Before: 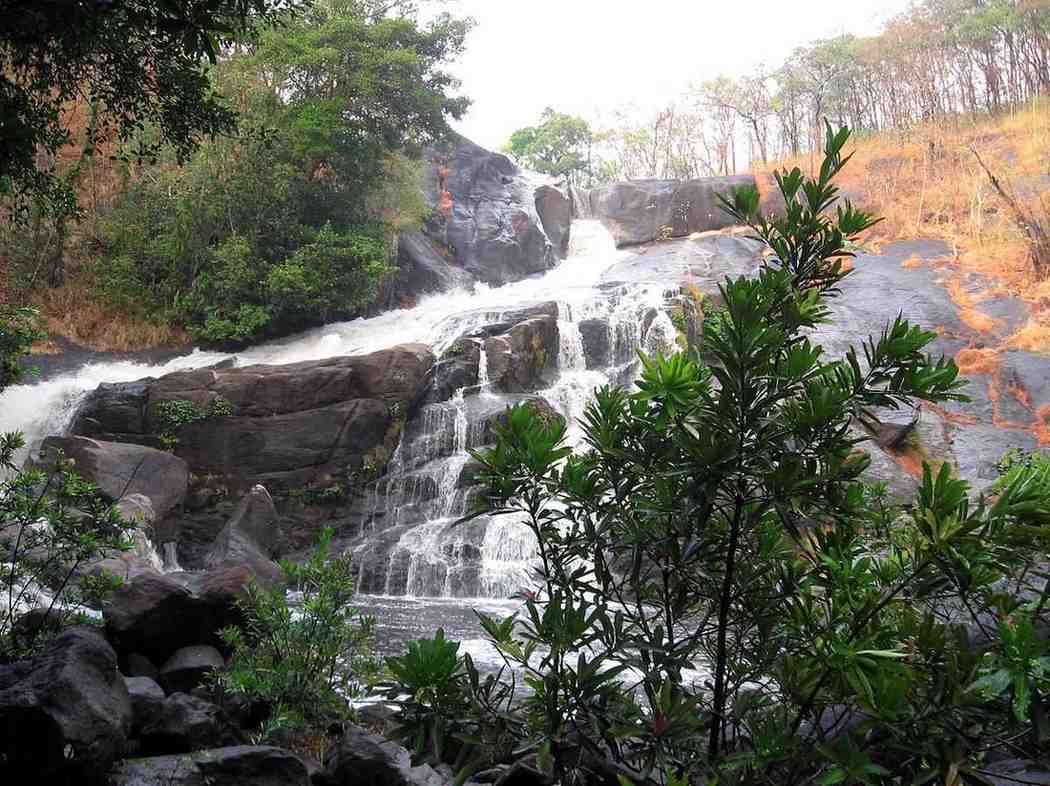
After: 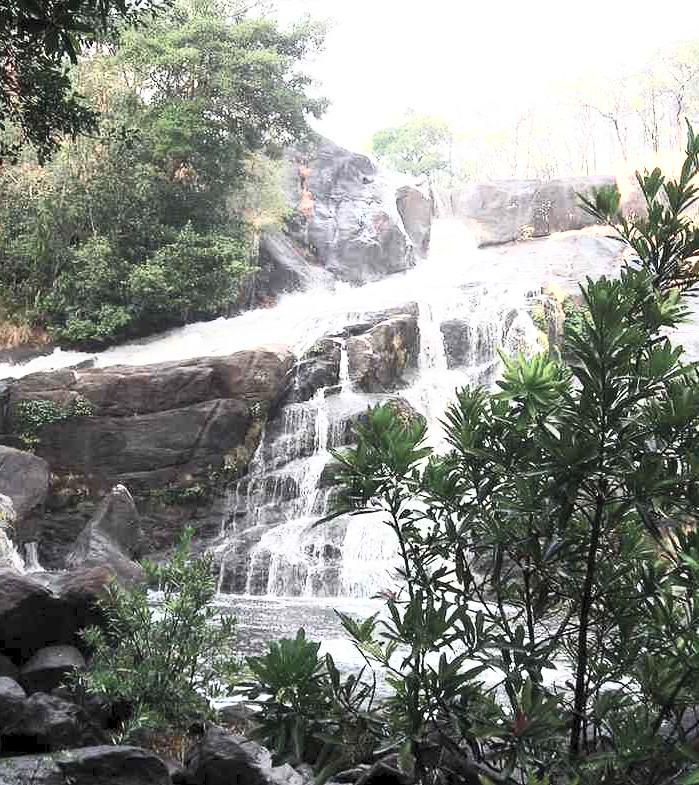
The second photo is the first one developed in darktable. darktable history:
crop and rotate: left 13.342%, right 19.991%
color zones: curves: ch0 [(0.018, 0.548) (0.197, 0.654) (0.425, 0.447) (0.605, 0.658) (0.732, 0.579)]; ch1 [(0.105, 0.531) (0.224, 0.531) (0.386, 0.39) (0.618, 0.456) (0.732, 0.456) (0.956, 0.421)]; ch2 [(0.039, 0.583) (0.215, 0.465) (0.399, 0.544) (0.465, 0.548) (0.614, 0.447) (0.724, 0.43) (0.882, 0.623) (0.956, 0.632)]
contrast brightness saturation: contrast 0.43, brightness 0.56, saturation -0.19
